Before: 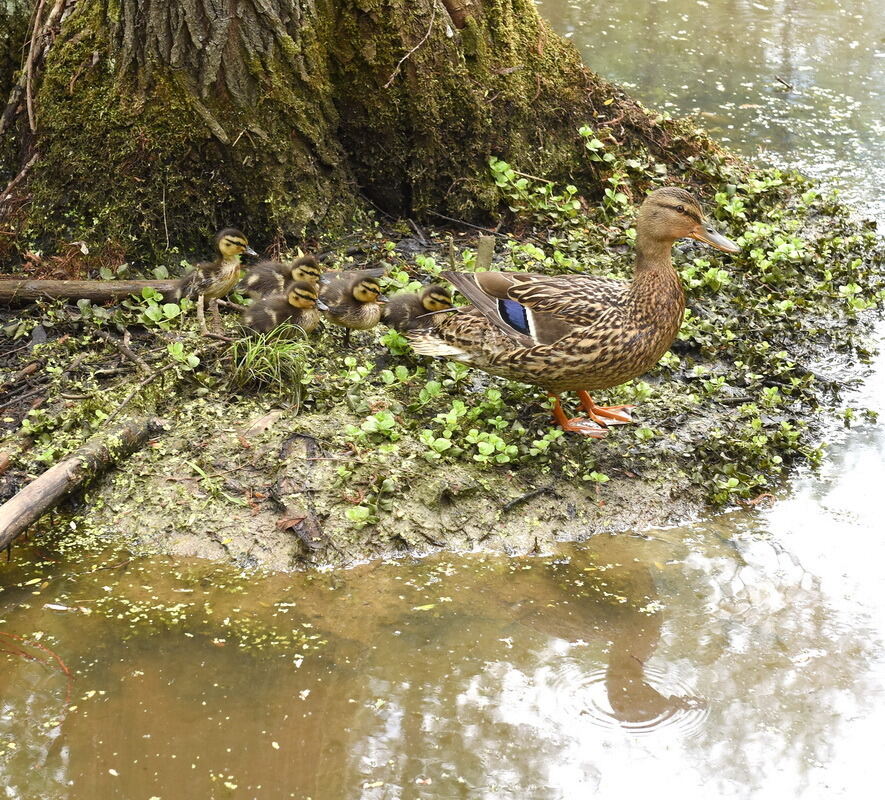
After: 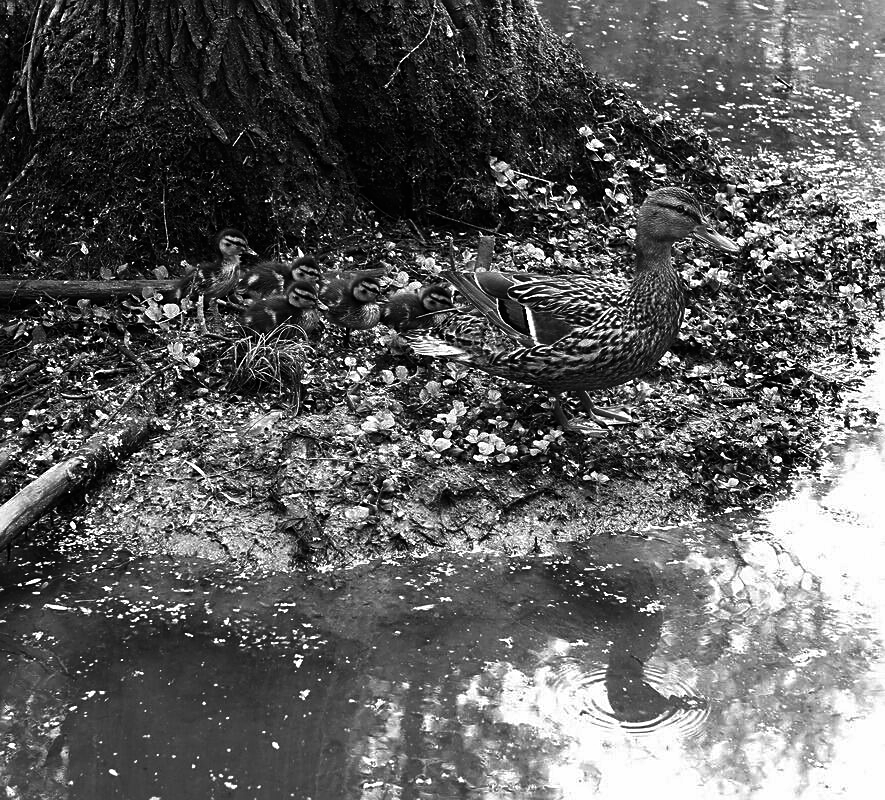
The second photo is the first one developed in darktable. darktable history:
sharpen: on, module defaults
contrast brightness saturation: contrast -0.03, brightness -0.59, saturation -1
exposure: black level correction -0.005, exposure 0.054 EV, compensate highlight preservation false
